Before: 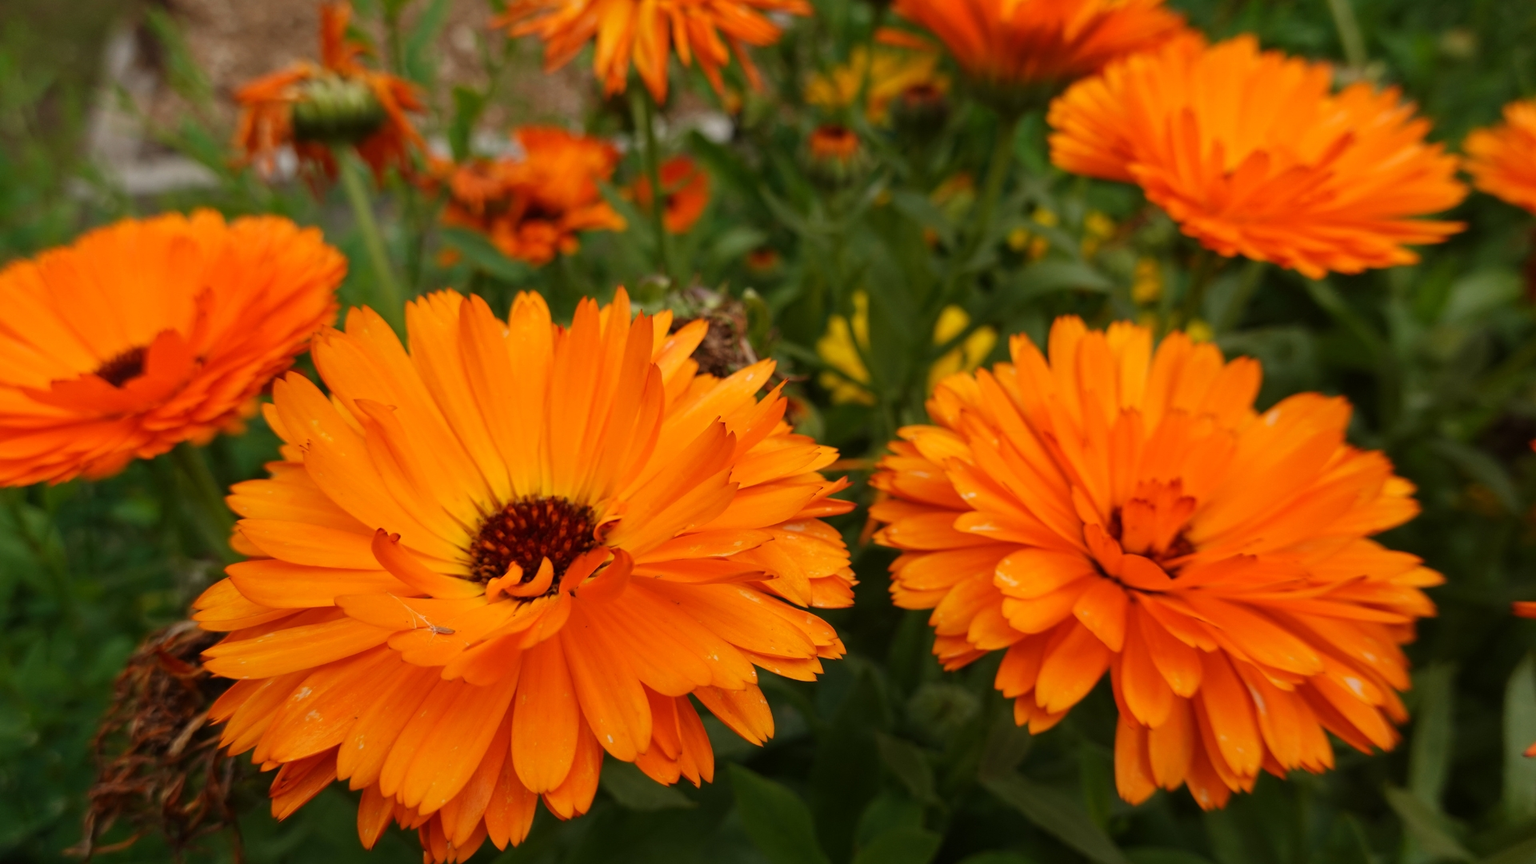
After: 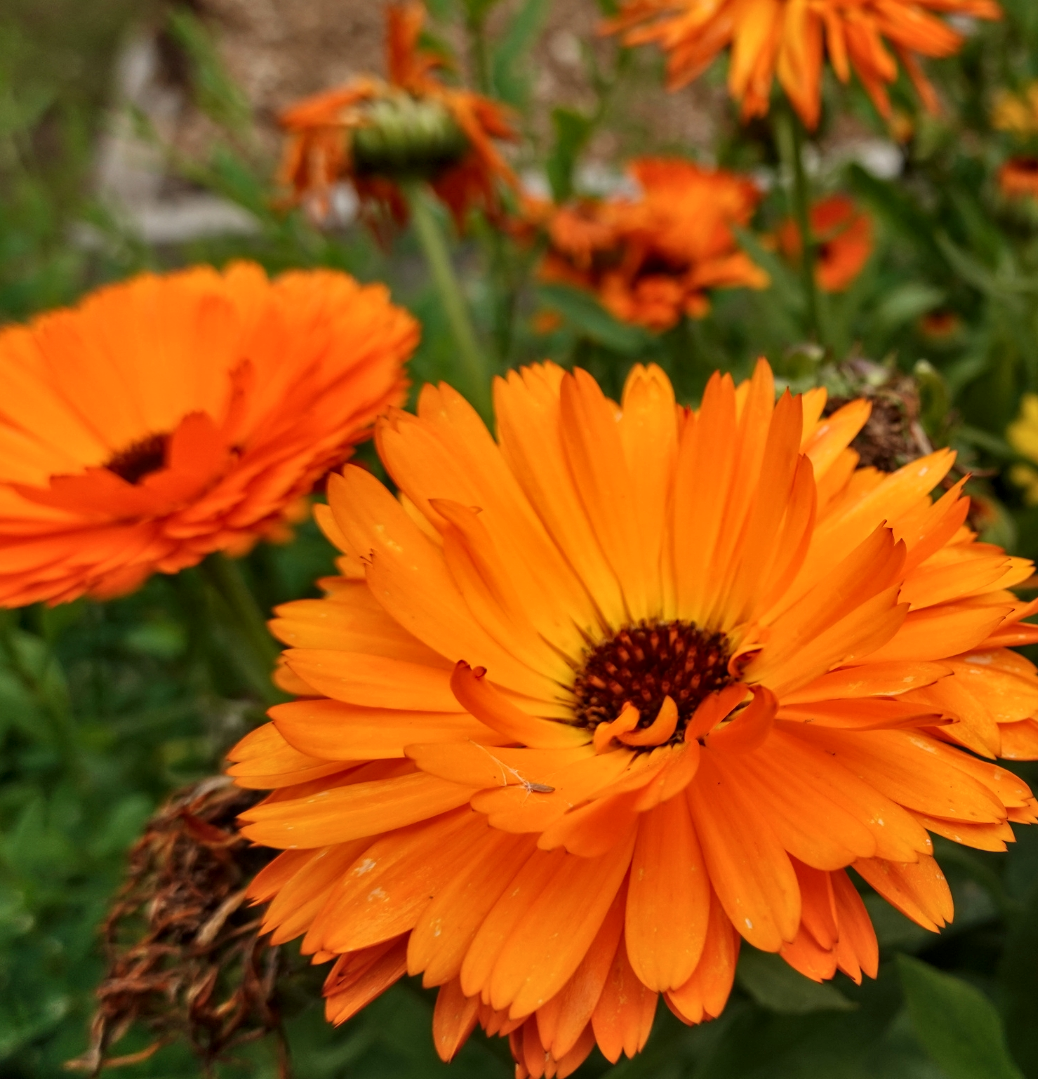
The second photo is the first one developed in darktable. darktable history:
crop: left 0.748%, right 45.181%, bottom 0.082%
local contrast: detail 130%
shadows and highlights: radius 101.33, shadows 50.8, highlights -64.93, soften with gaussian
